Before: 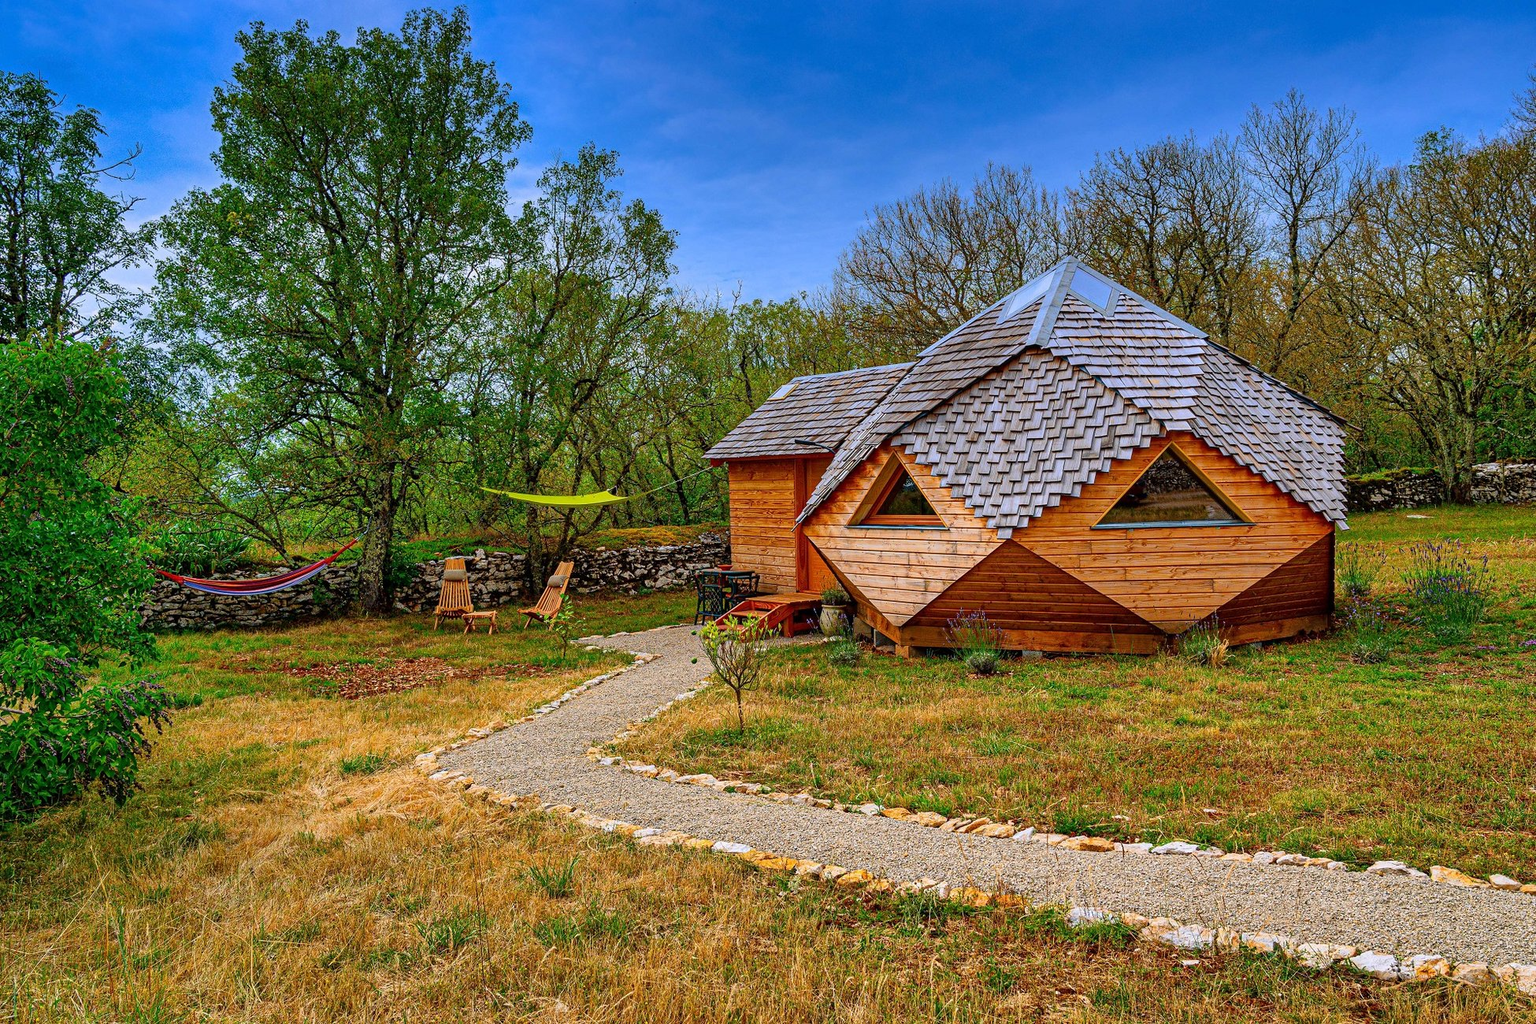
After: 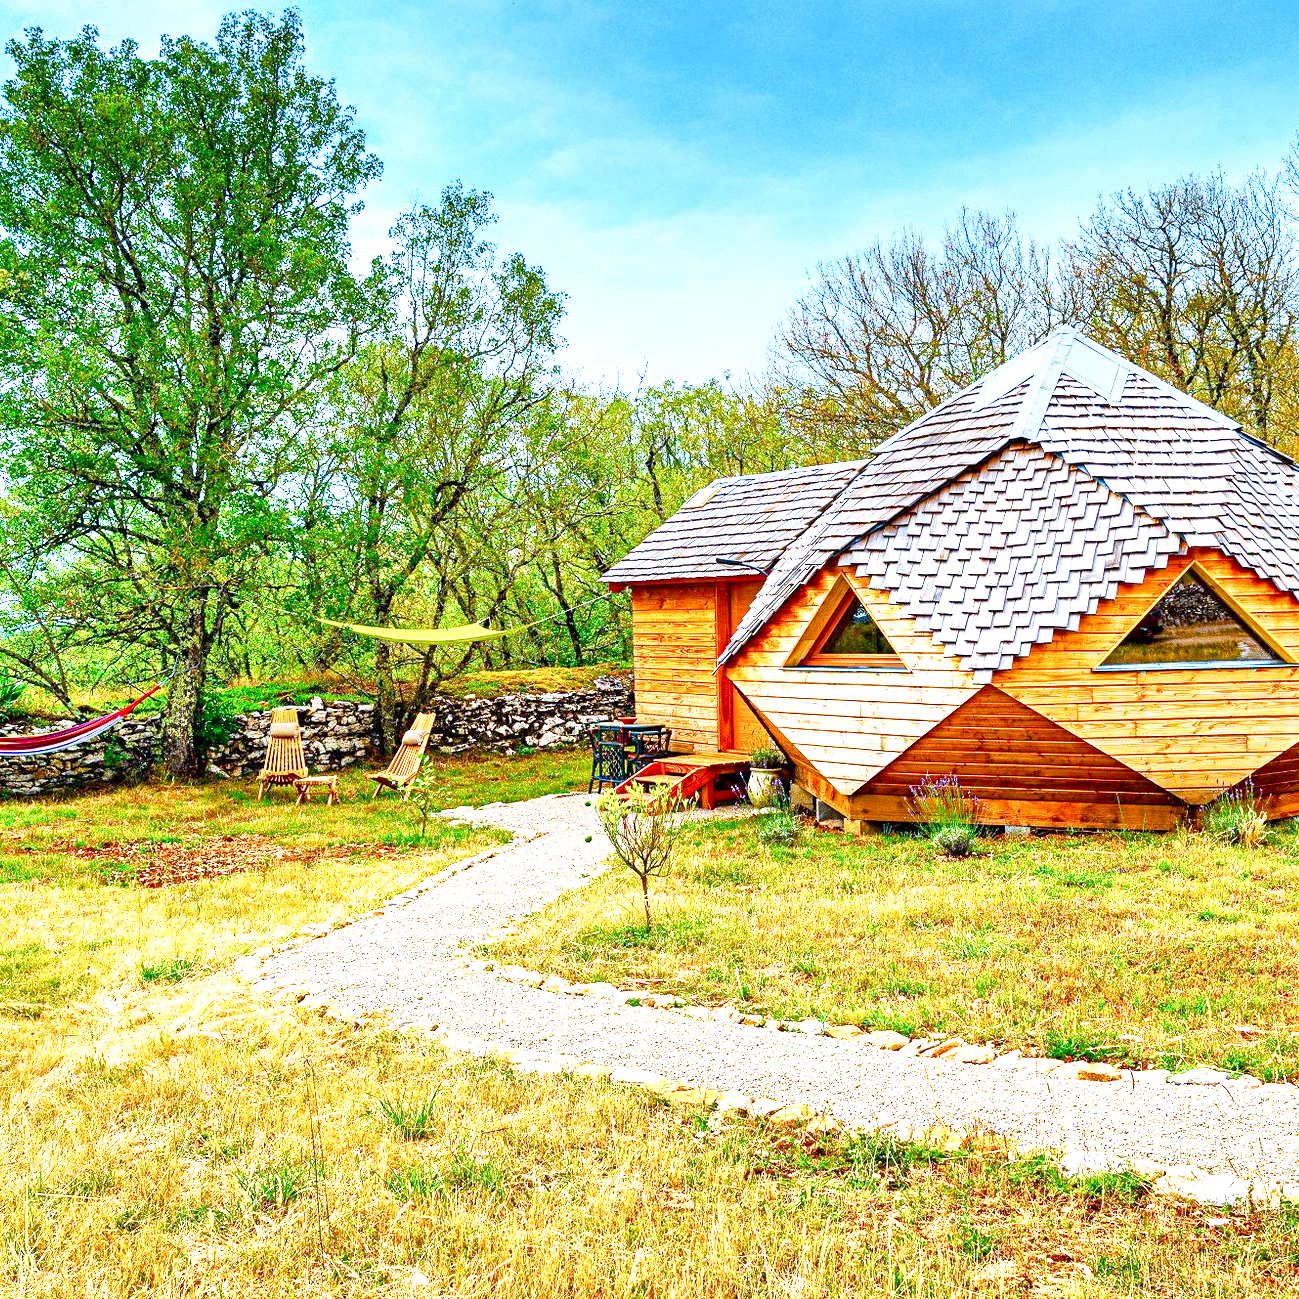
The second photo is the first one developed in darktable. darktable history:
white balance: red 0.924, blue 1.095
base curve: curves: ch0 [(0, 0) (0.688, 0.865) (1, 1)], preserve colors none
exposure: black level correction 0.001, exposure 1.735 EV, compensate highlight preservation false
crop and rotate: left 15.055%, right 18.278%
color balance rgb: perceptual saturation grading › global saturation 20%, perceptual saturation grading › highlights -25%, perceptual saturation grading › shadows 50%
